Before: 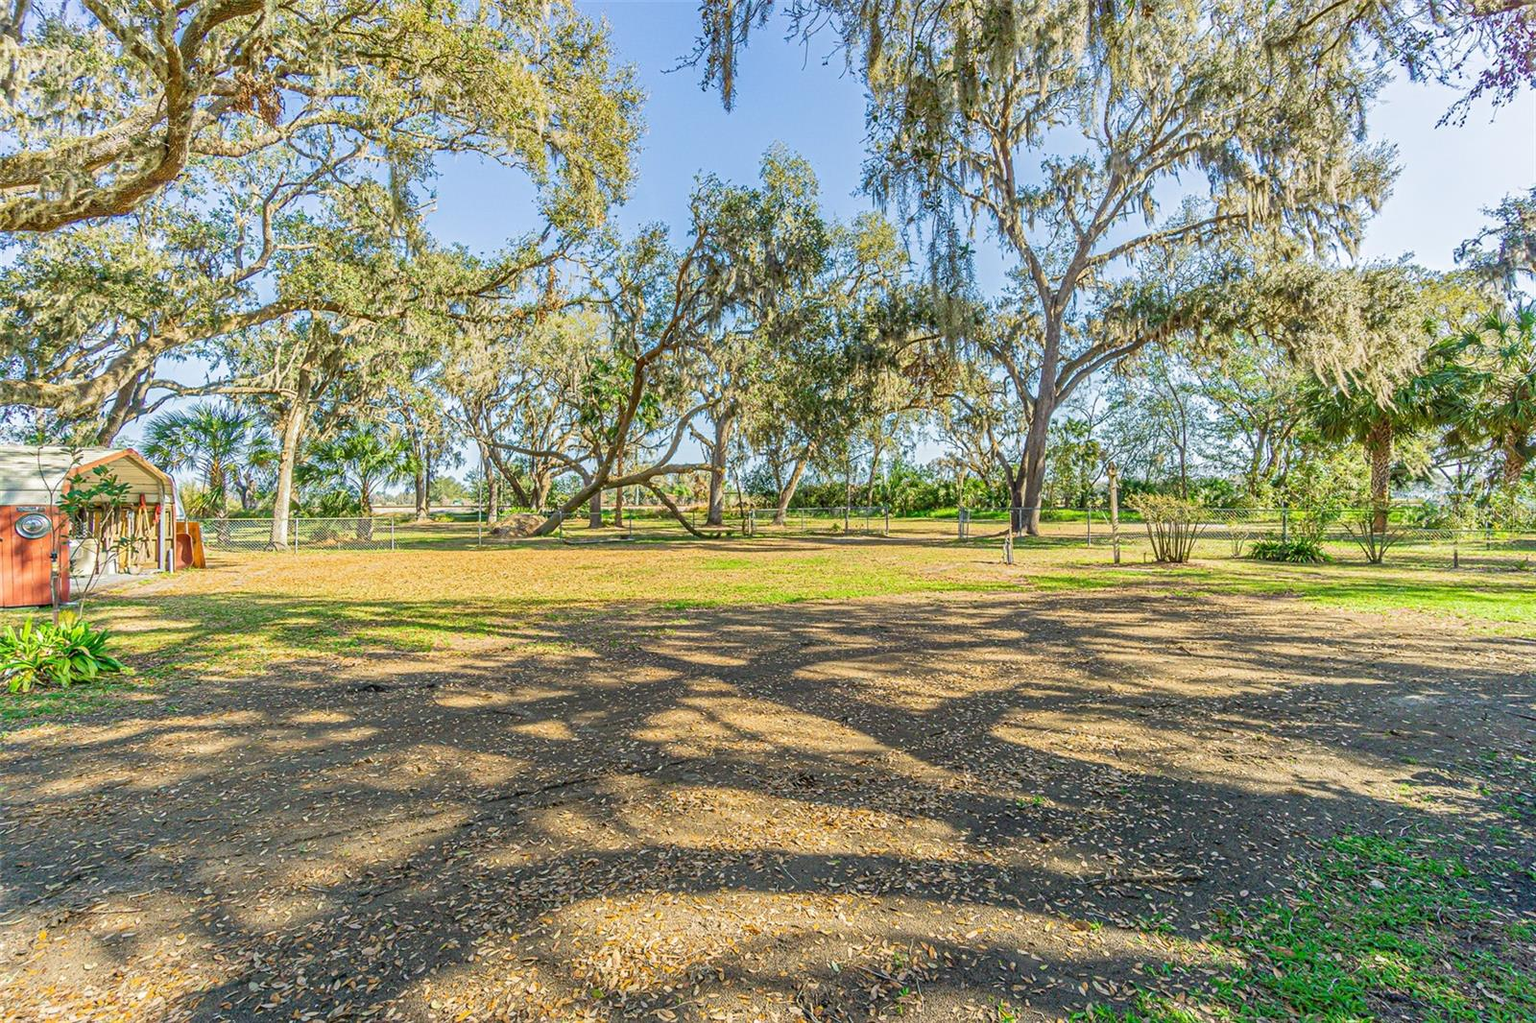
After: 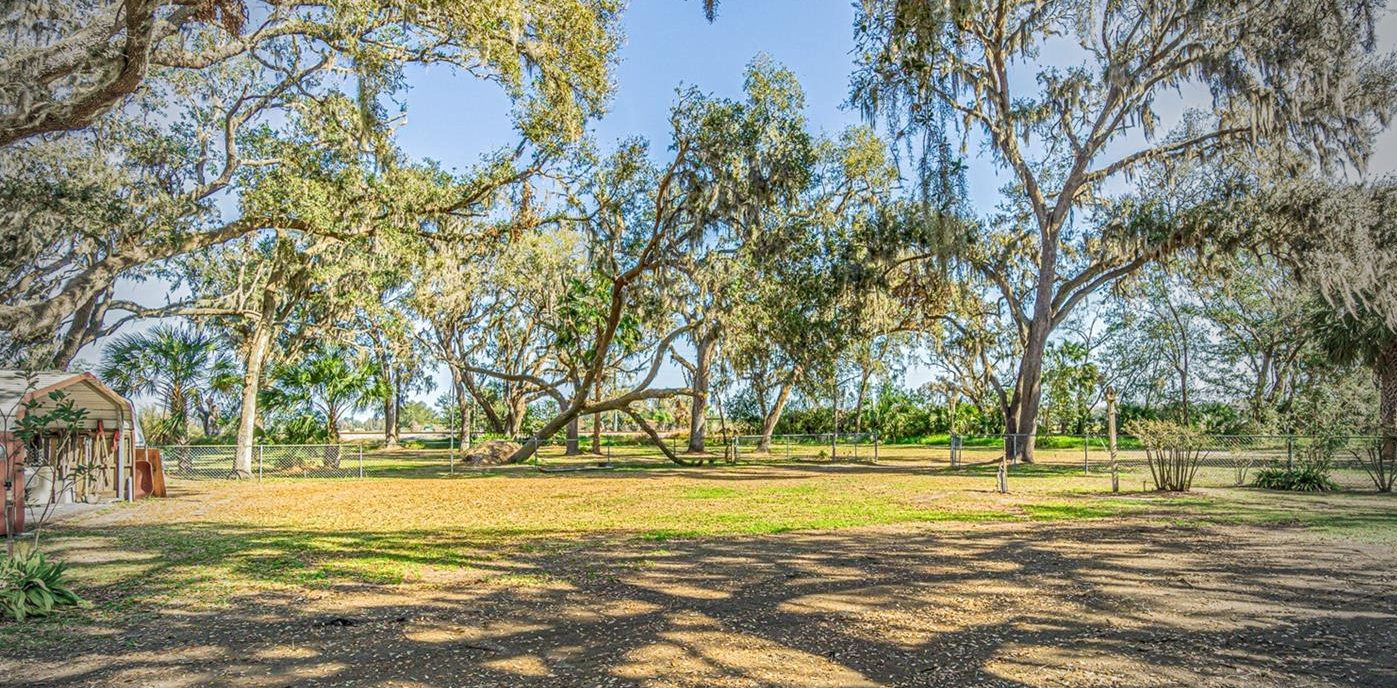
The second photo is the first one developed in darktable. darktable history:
vignetting: fall-off start 64.63%, center (-0.034, 0.148), width/height ratio 0.881
local contrast: on, module defaults
crop: left 3.015%, top 8.969%, right 9.647%, bottom 26.457%
